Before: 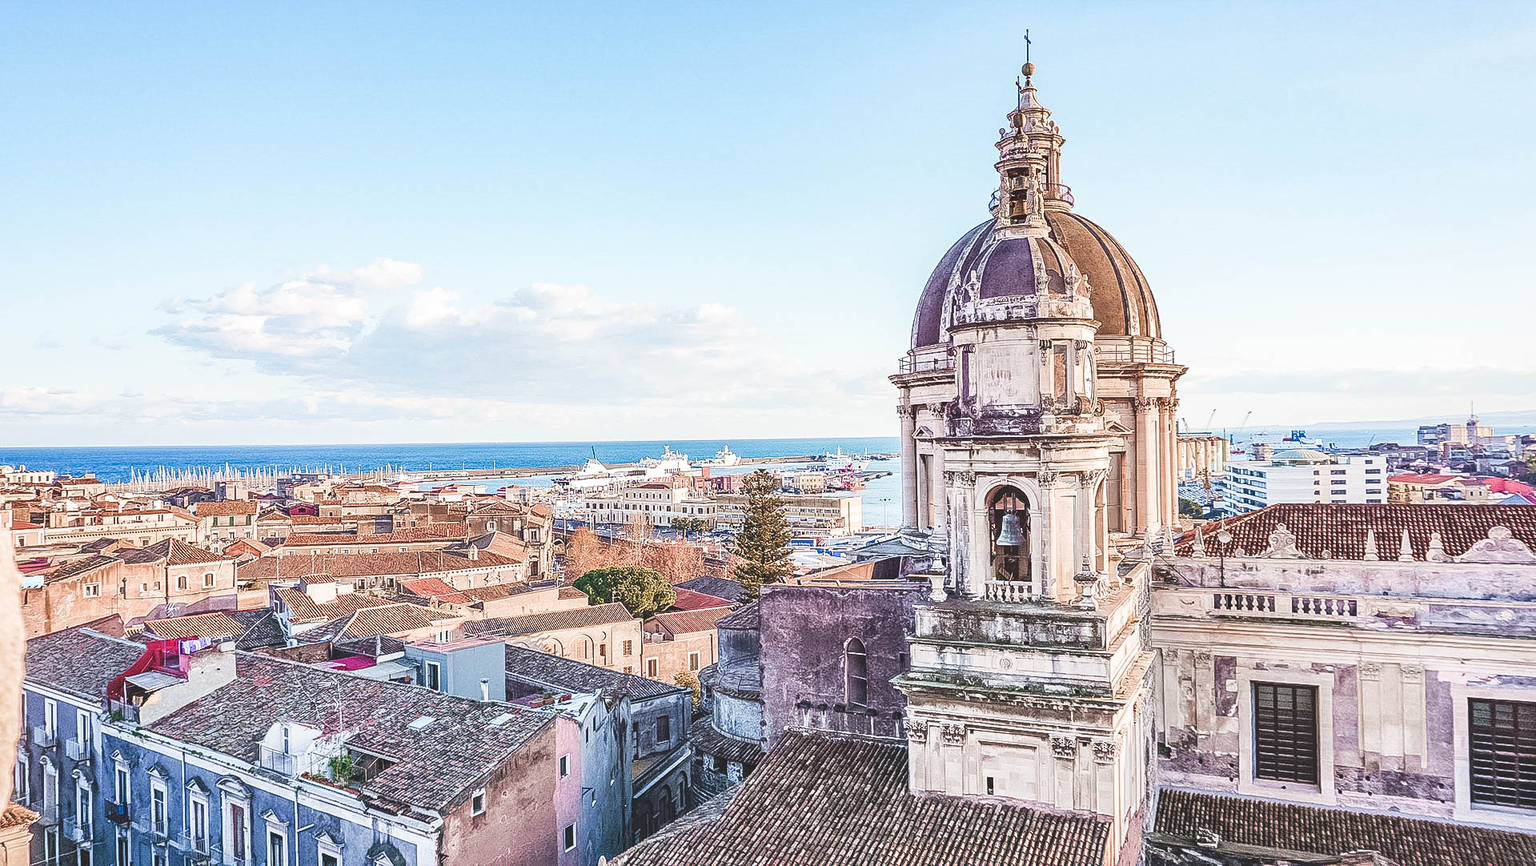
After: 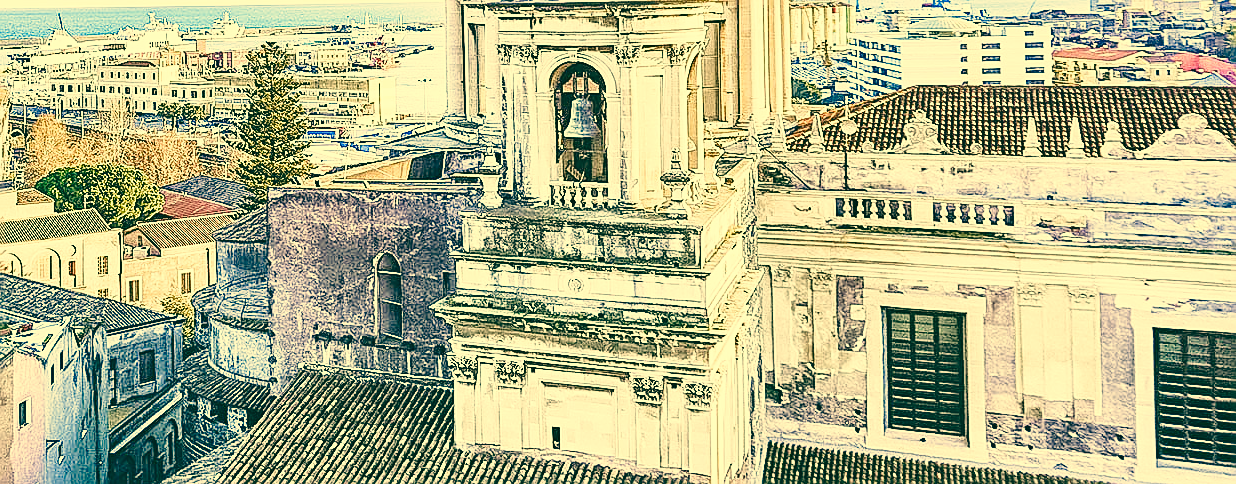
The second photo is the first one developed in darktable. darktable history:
sharpen: on, module defaults
exposure: compensate exposure bias true, compensate highlight preservation false
local contrast: mode bilateral grid, contrast 99, coarseness 99, detail 109%, midtone range 0.2
crop and rotate: left 35.559%, top 50.28%, bottom 4.961%
color correction: highlights a* 1.8, highlights b* 33.95, shadows a* -36.25, shadows b* -6.16
base curve: curves: ch0 [(0, 0) (0.028, 0.03) (0.121, 0.232) (0.46, 0.748) (0.859, 0.968) (1, 1)], preserve colors none
